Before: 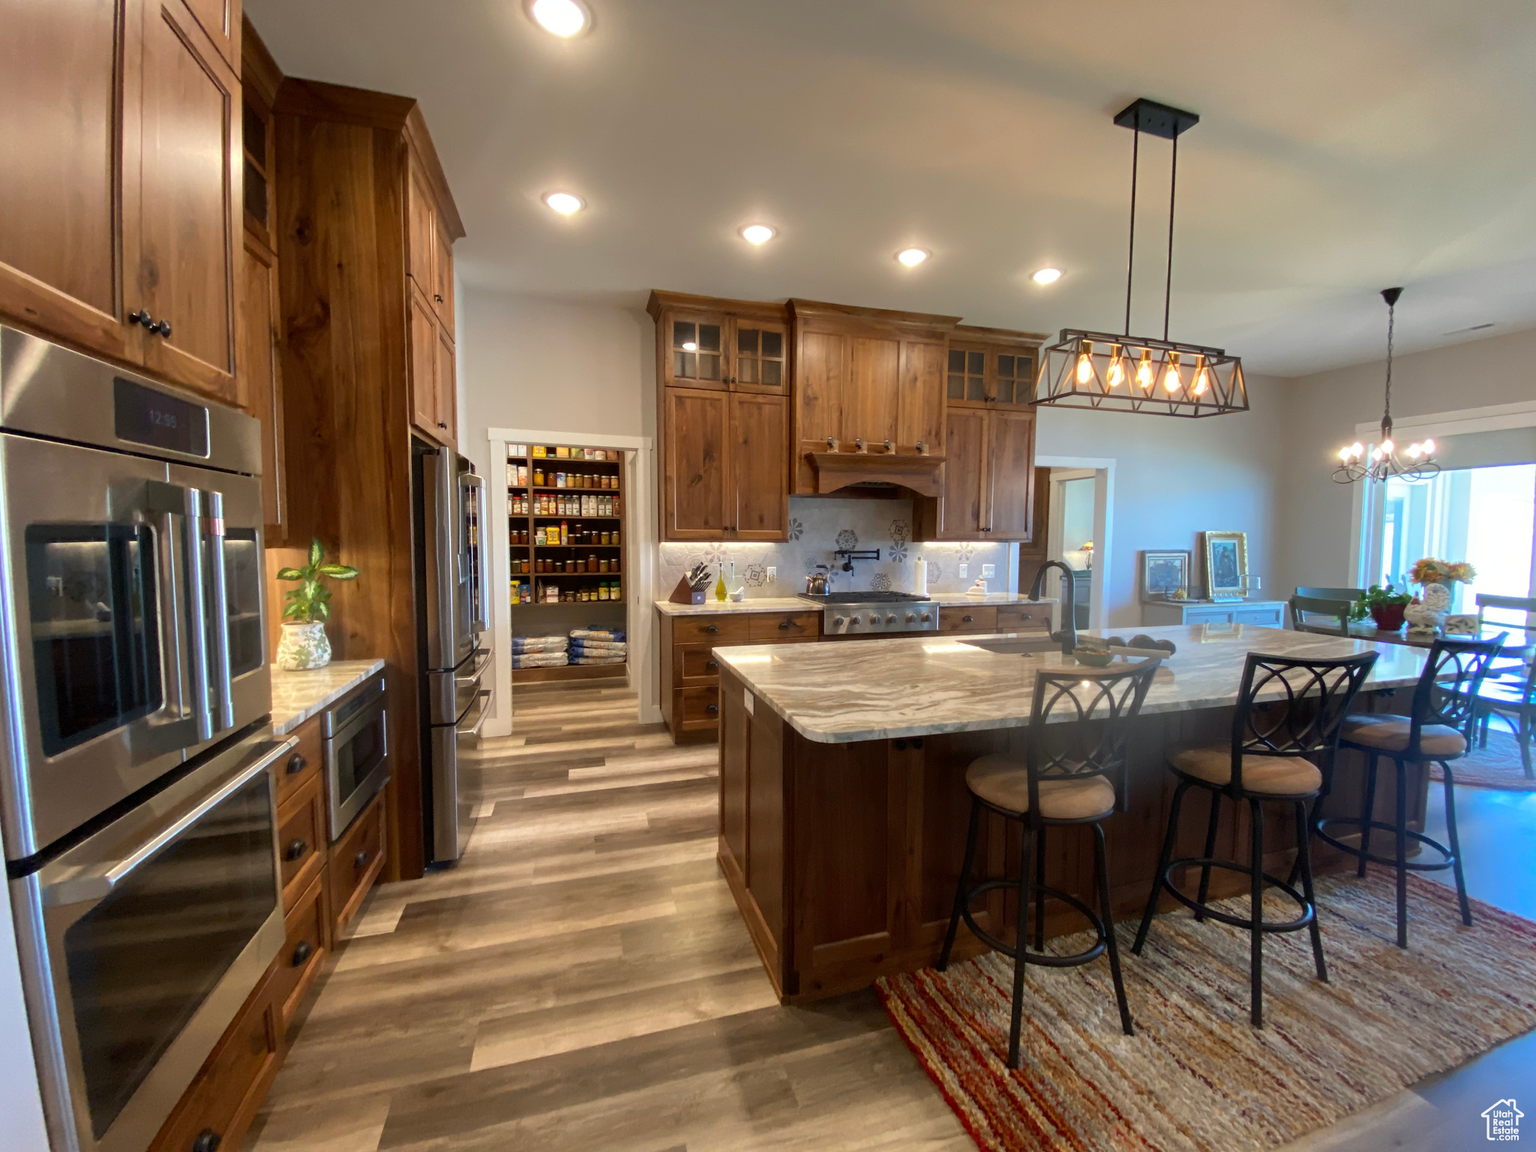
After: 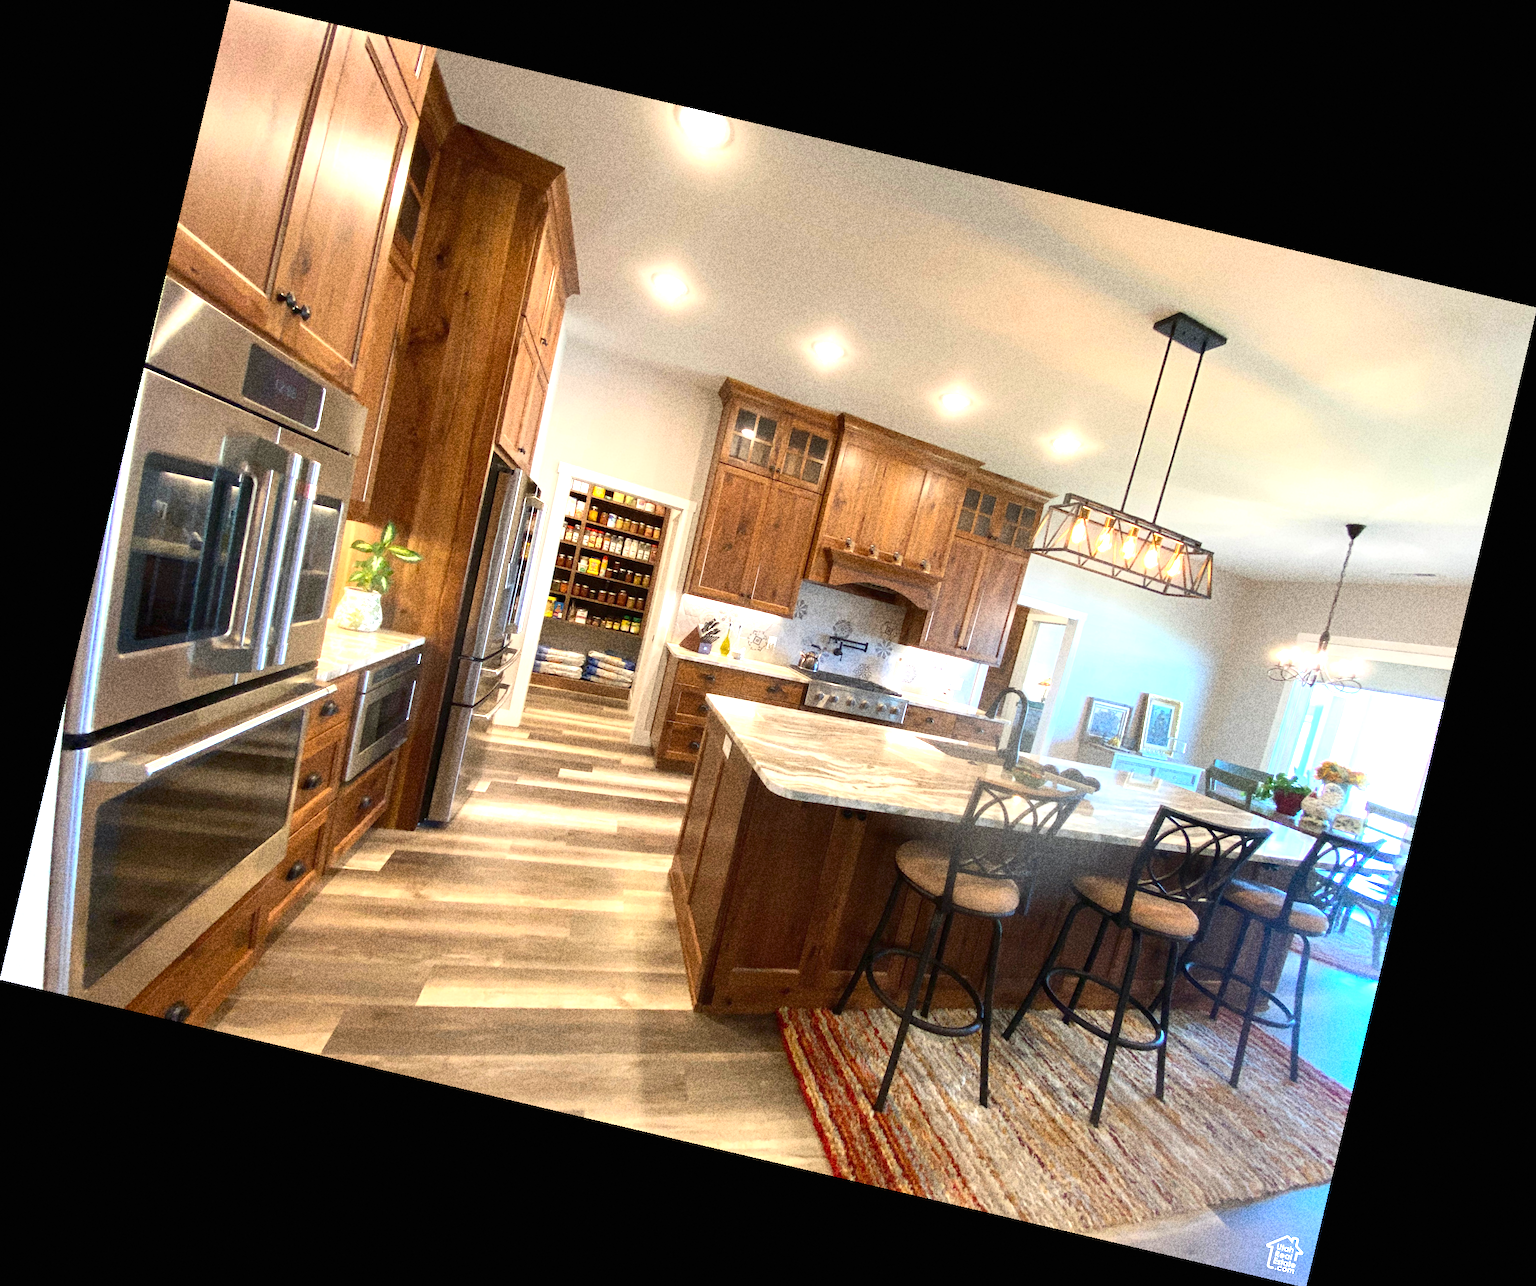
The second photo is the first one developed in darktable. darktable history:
rotate and perspective: rotation 13.27°, automatic cropping off
exposure: black level correction 0, exposure 1.2 EV, compensate highlight preservation false
grain: coarseness 10.62 ISO, strength 55.56%
